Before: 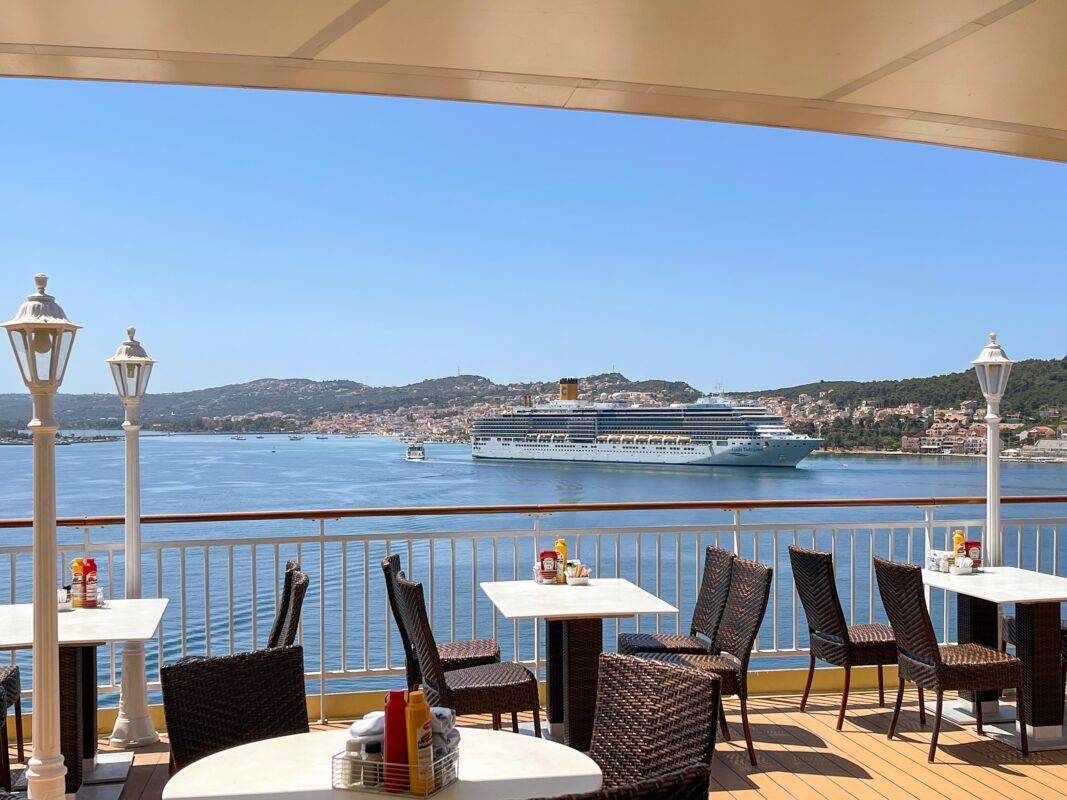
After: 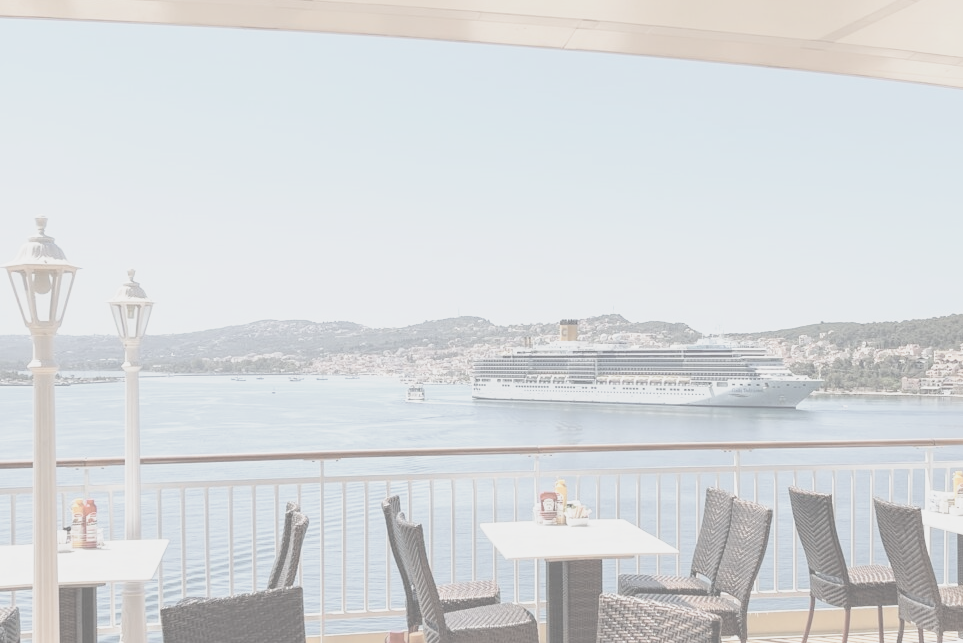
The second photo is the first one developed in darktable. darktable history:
crop: top 7.495%, right 9.722%, bottom 12.033%
base curve: curves: ch0 [(0, 0) (0.688, 0.865) (1, 1)], preserve colors none
contrast brightness saturation: contrast -0.333, brightness 0.738, saturation -0.794
exposure: black level correction -0.002, exposure 0.539 EV, compensate exposure bias true, compensate highlight preservation false
